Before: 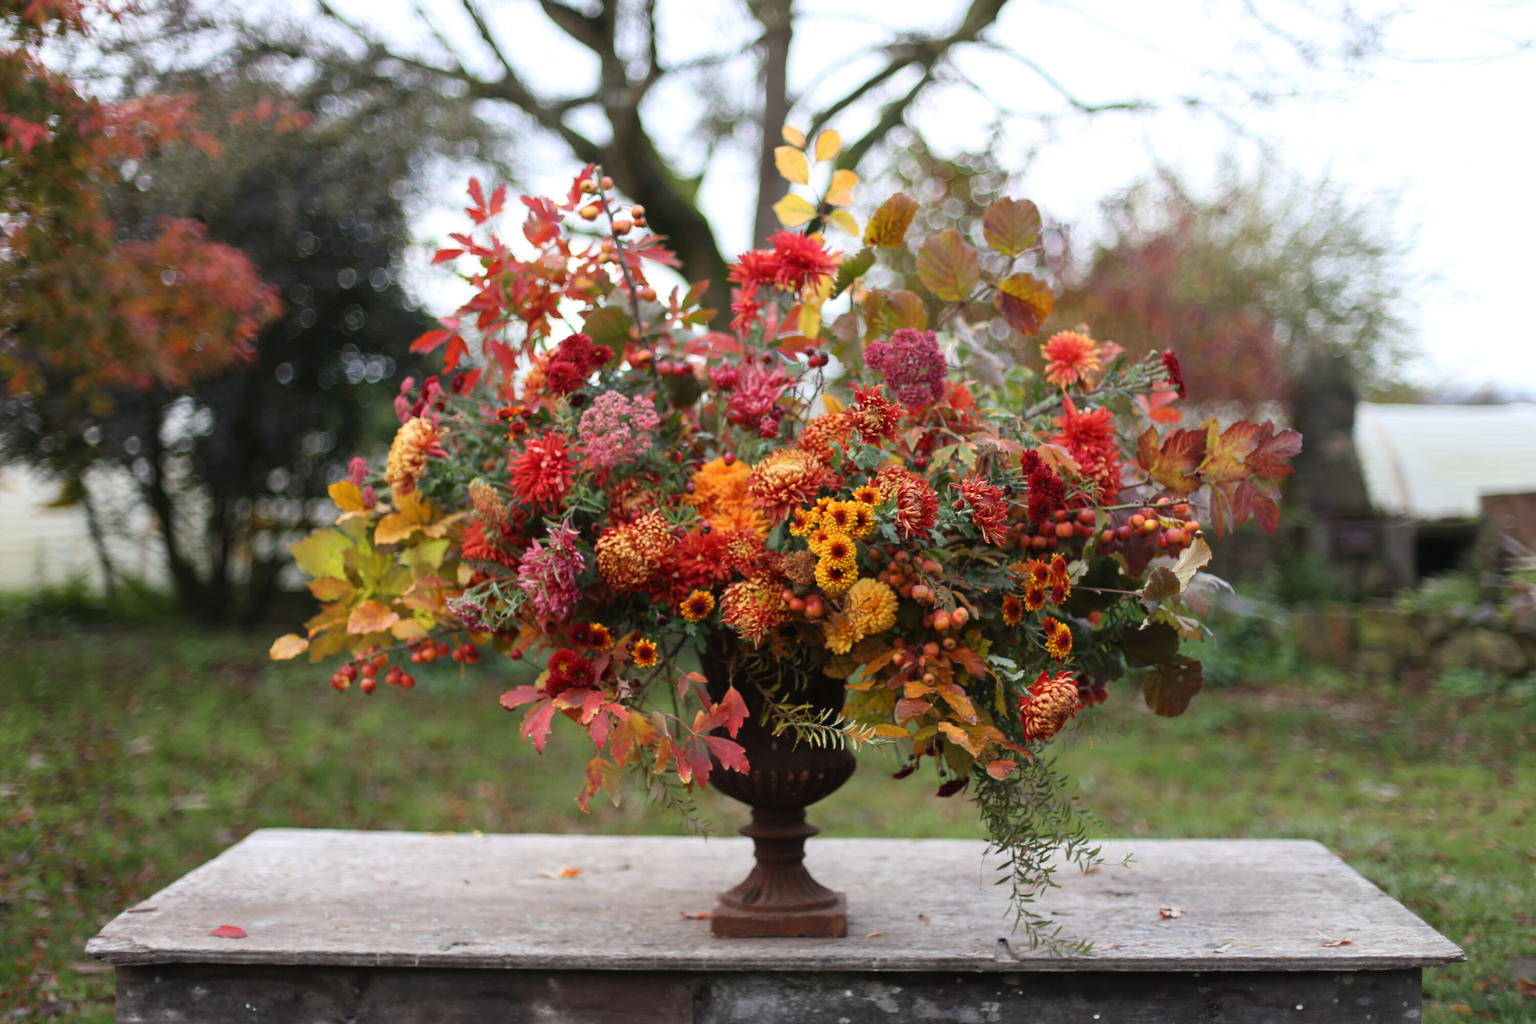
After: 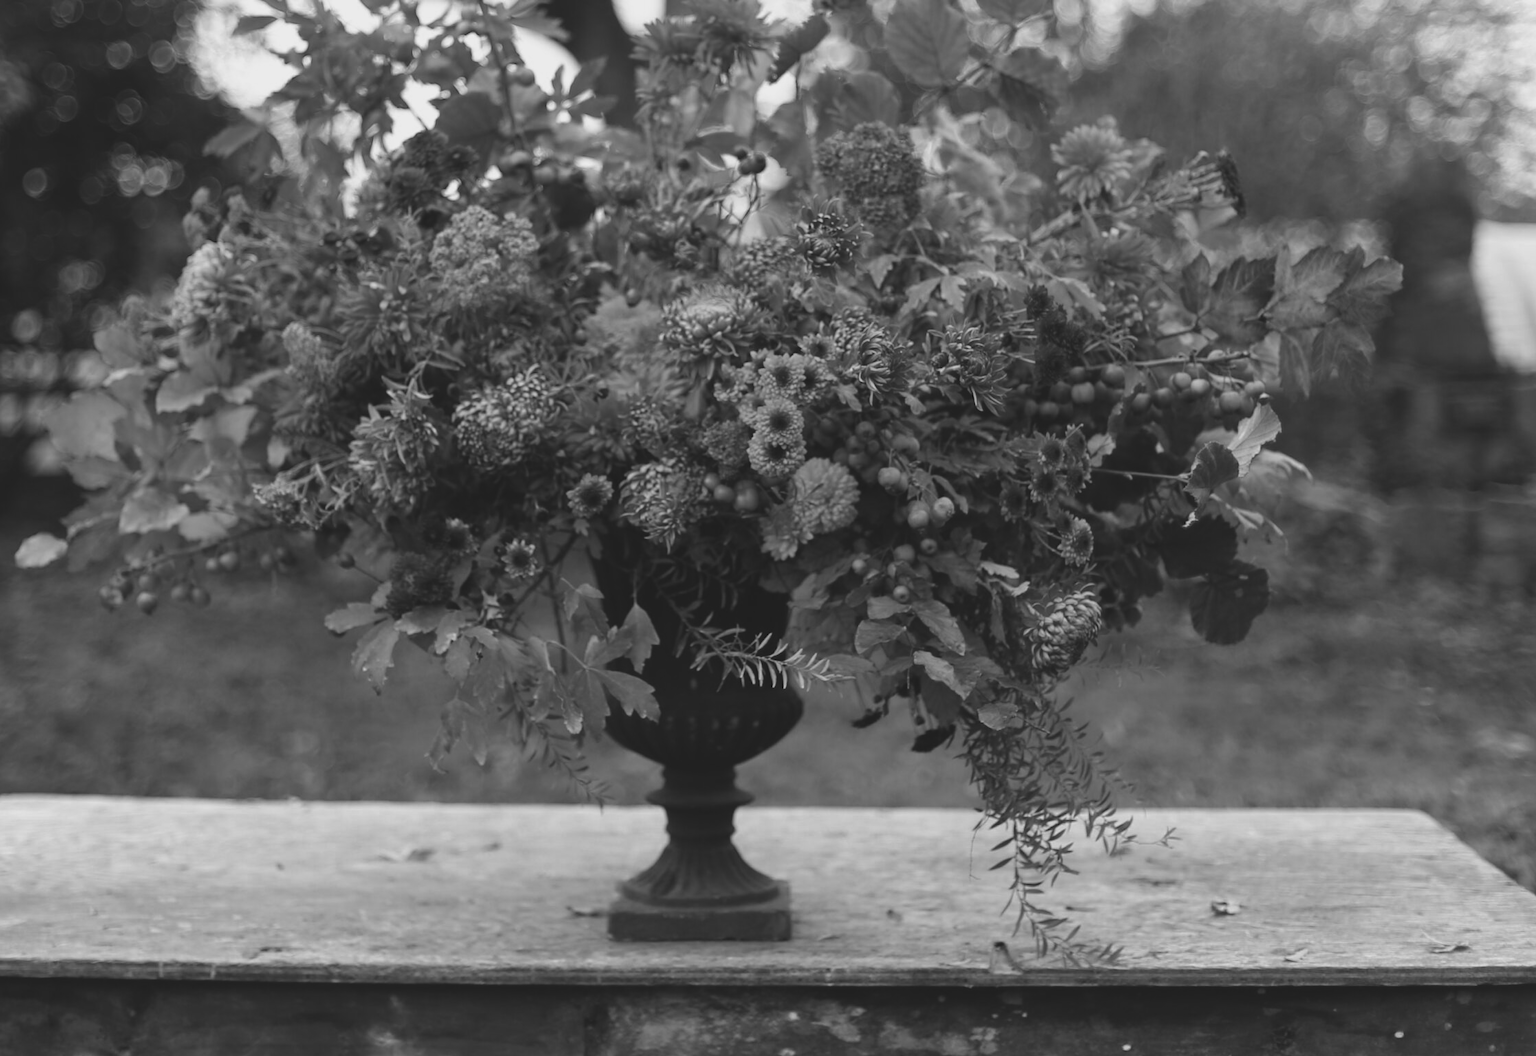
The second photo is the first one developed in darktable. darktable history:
crop: left 16.844%, top 23.224%, right 8.741%
color calibration: output gray [0.253, 0.26, 0.487, 0], x 0.356, y 0.367, temperature 4686.85 K
exposure: black level correction -0.014, exposure -0.193 EV, compensate highlight preservation false
